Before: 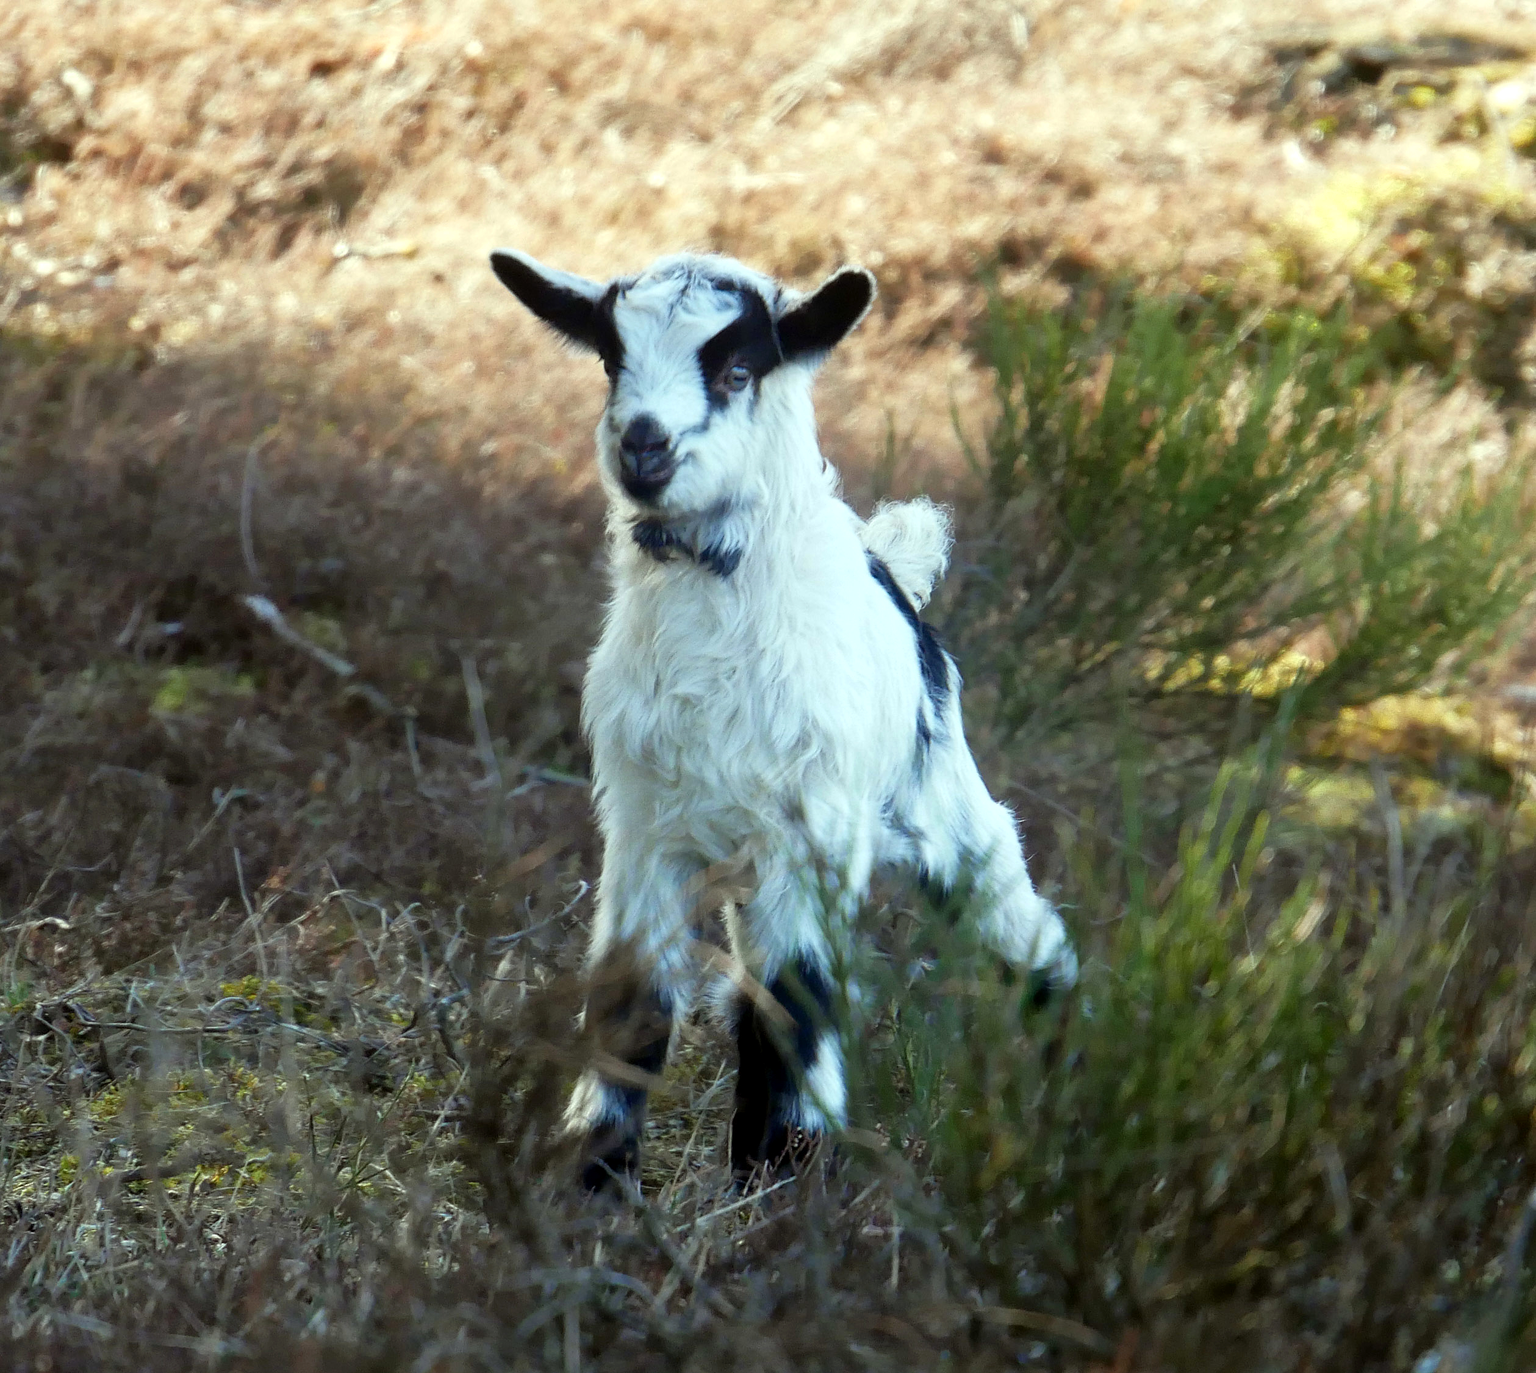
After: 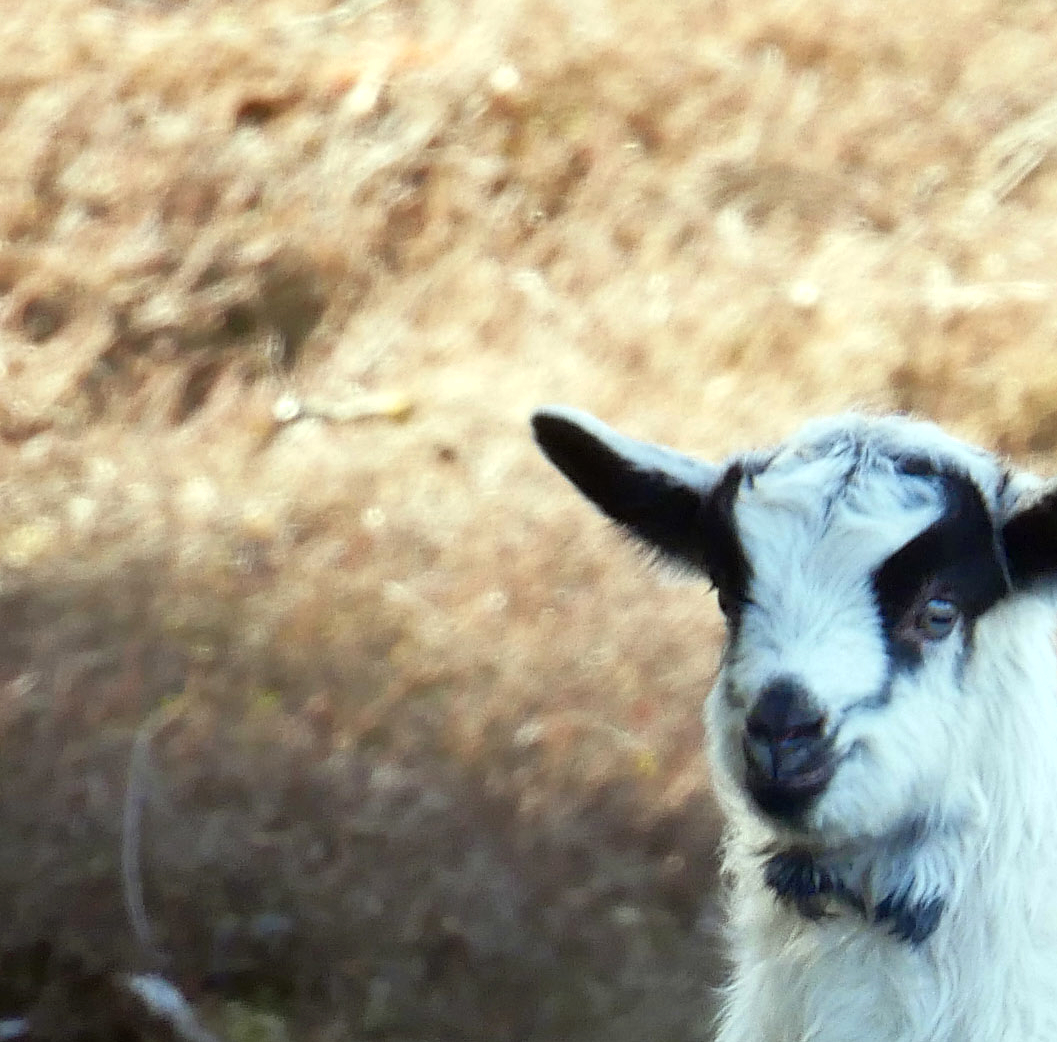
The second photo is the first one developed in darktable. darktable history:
color balance: on, module defaults
crop and rotate: left 10.817%, top 0.062%, right 47.194%, bottom 53.626%
